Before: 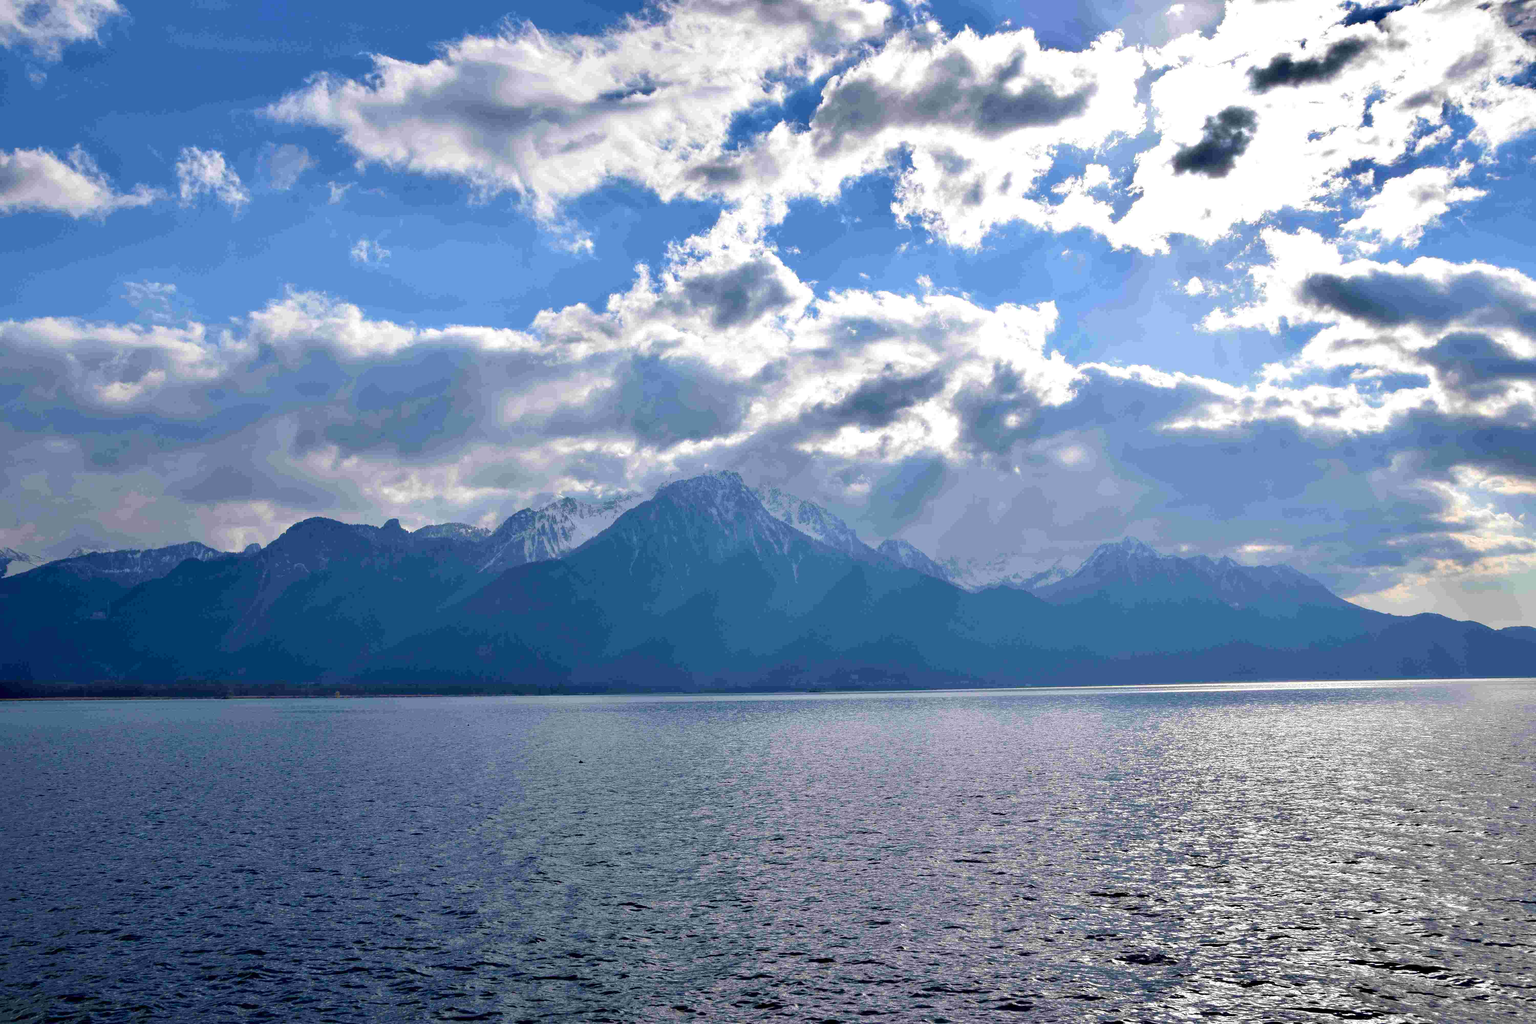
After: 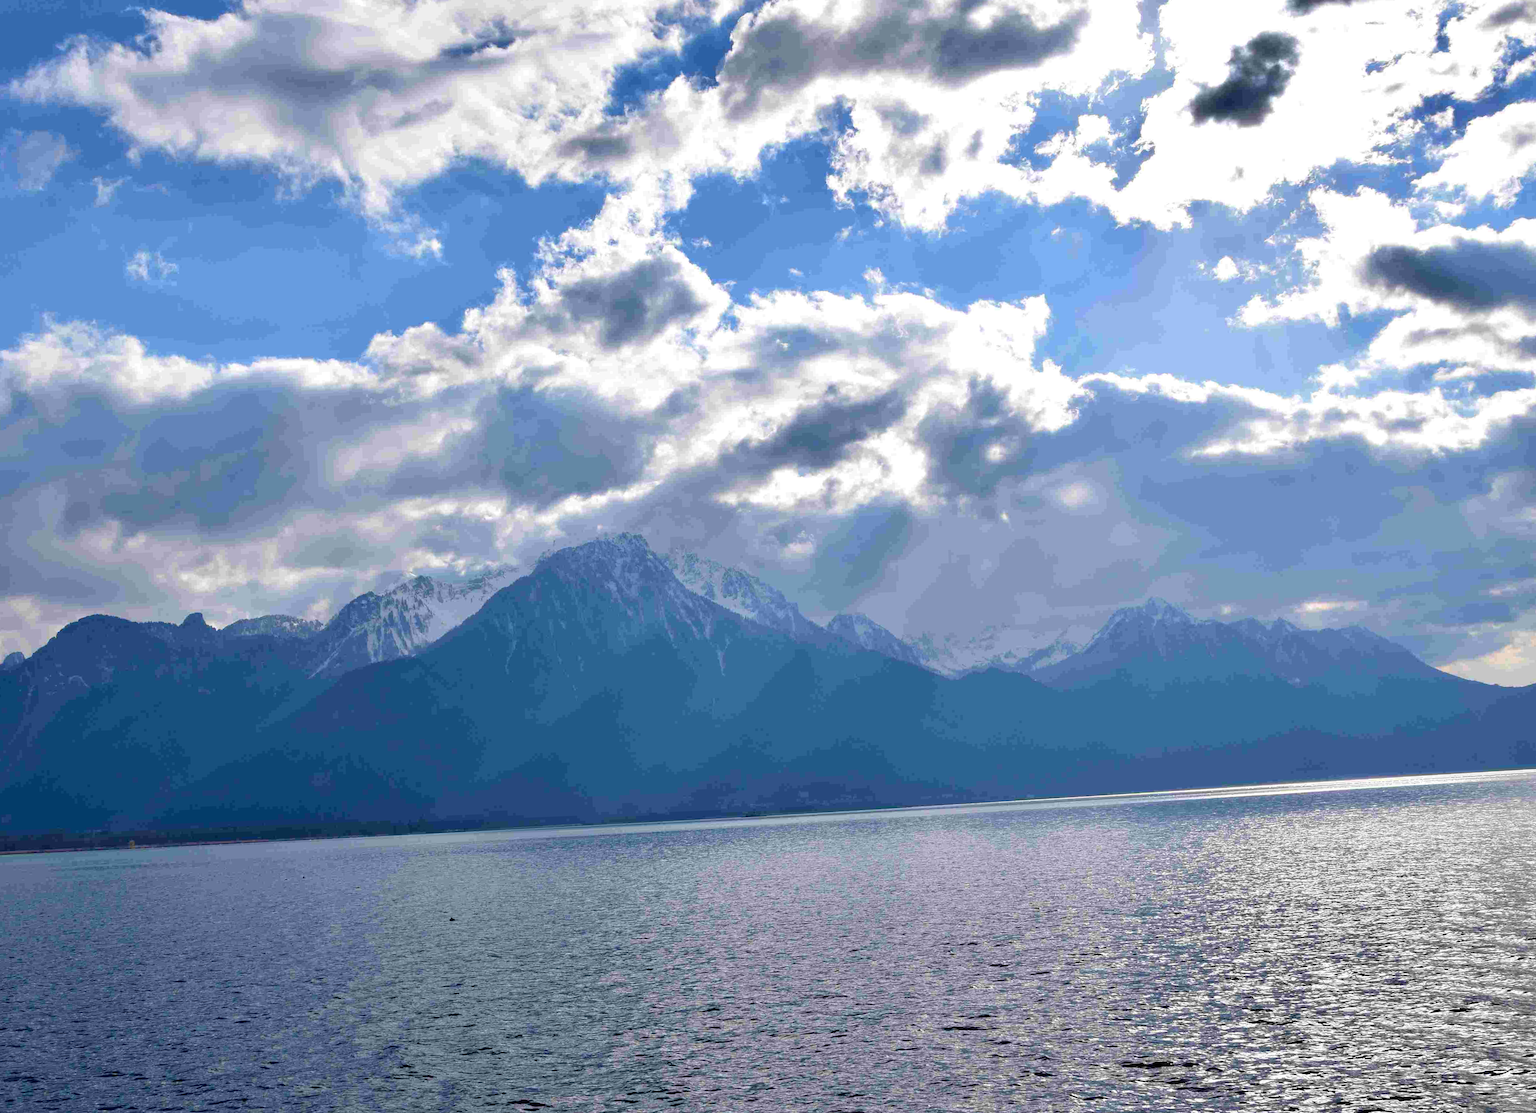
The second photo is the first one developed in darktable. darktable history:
rotate and perspective: rotation -2.29°, automatic cropping off
crop: left 16.768%, top 8.653%, right 8.362%, bottom 12.485%
